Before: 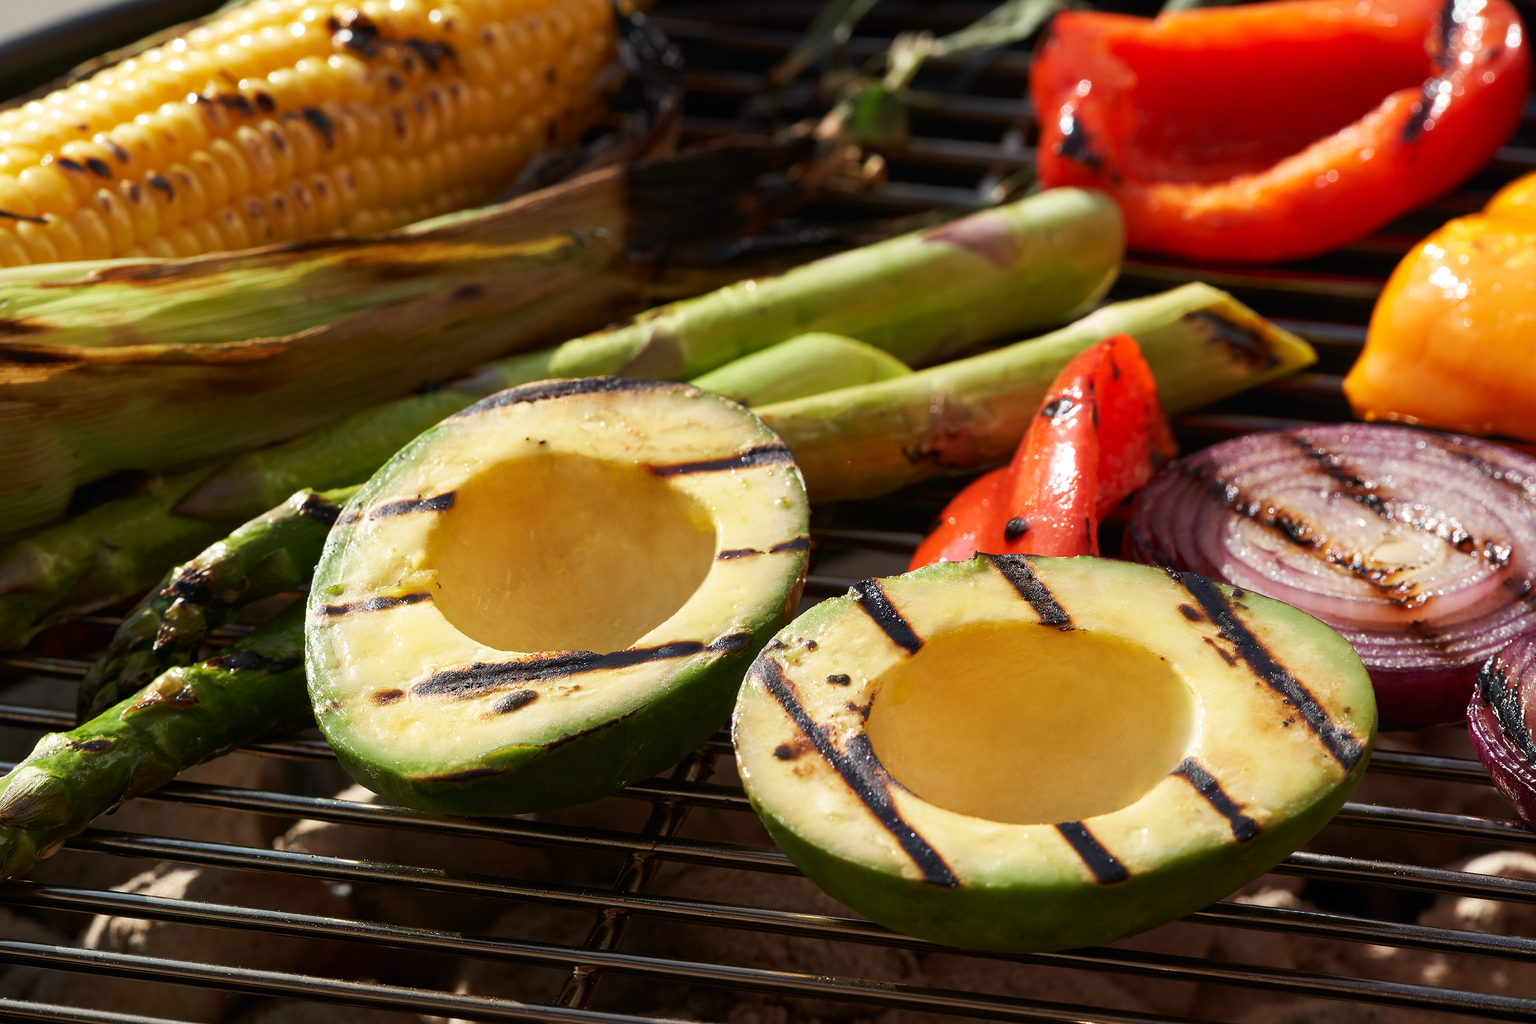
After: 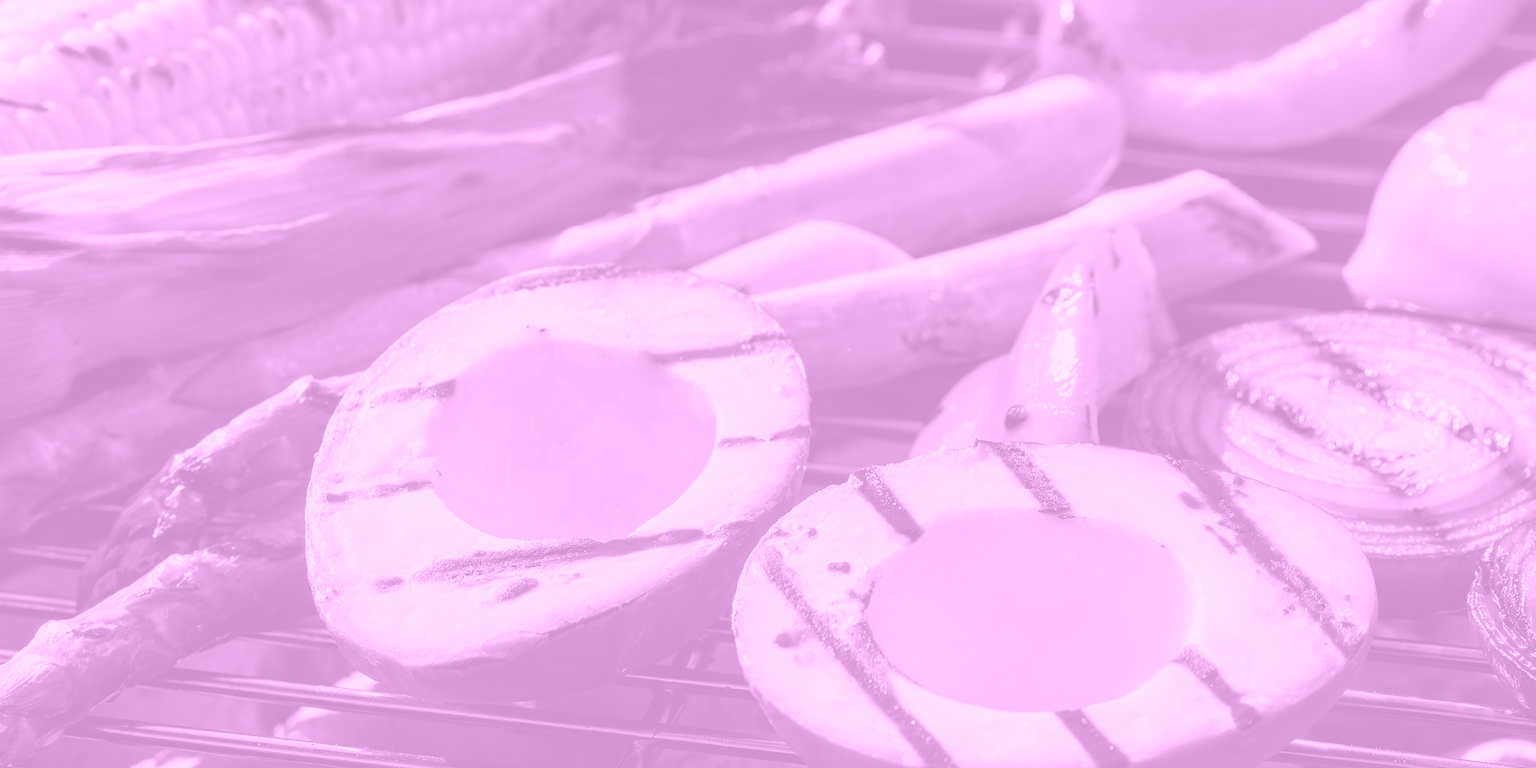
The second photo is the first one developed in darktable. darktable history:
crop: top 11.038%, bottom 13.962%
local contrast: detail 130%
colorize: hue 331.2°, saturation 75%, source mix 30.28%, lightness 70.52%, version 1
